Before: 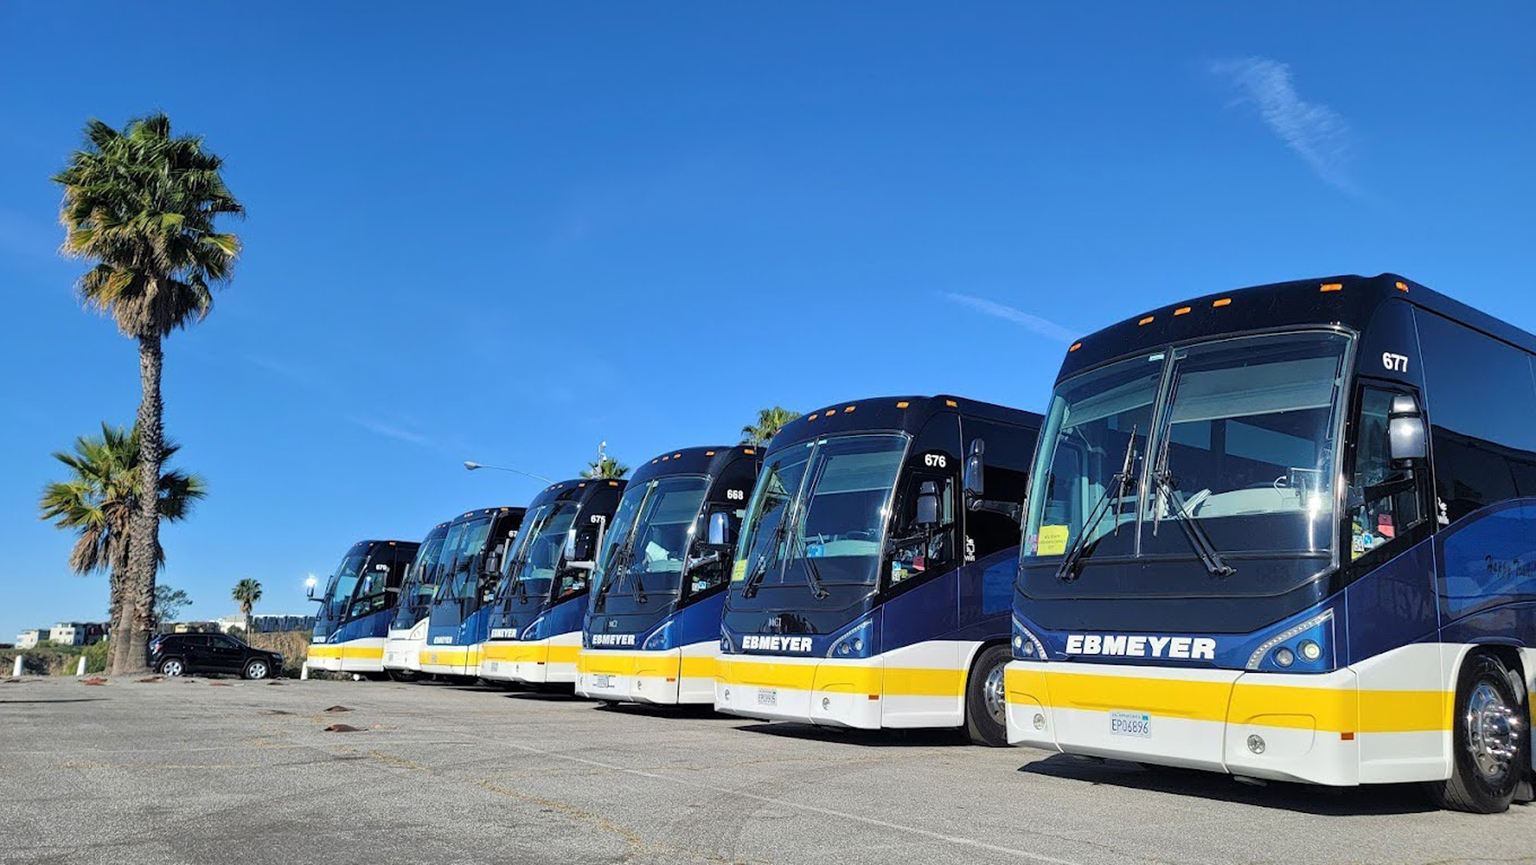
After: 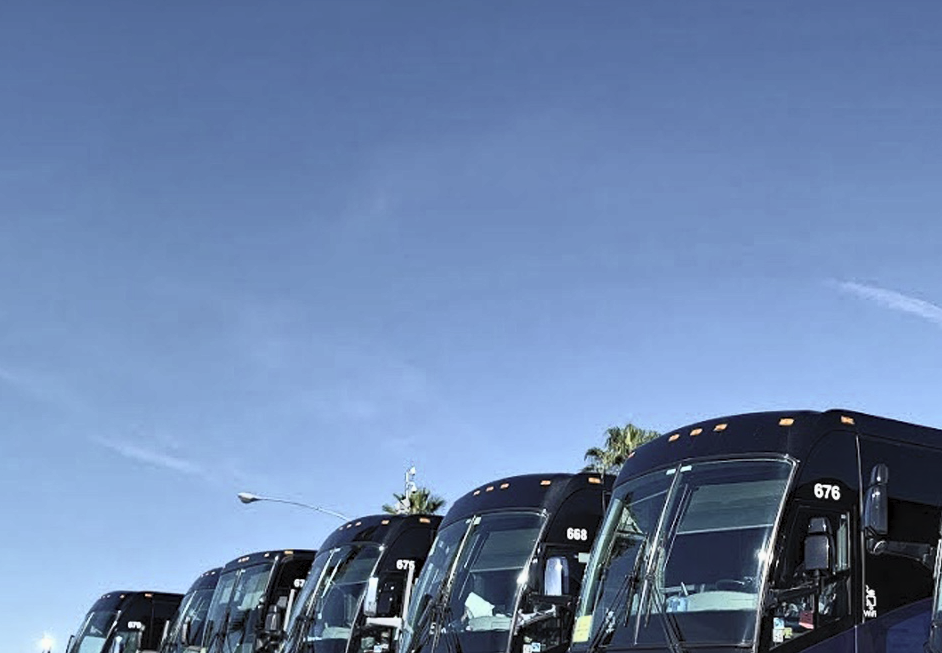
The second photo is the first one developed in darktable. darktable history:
exposure: black level correction 0, exposure -0.742 EV, compensate exposure bias true, compensate highlight preservation false
crop: left 17.831%, top 7.855%, right 33.104%, bottom 31.711%
contrast brightness saturation: contrast 0.573, brightness 0.57, saturation -0.33
haze removal: compatibility mode true, adaptive false
